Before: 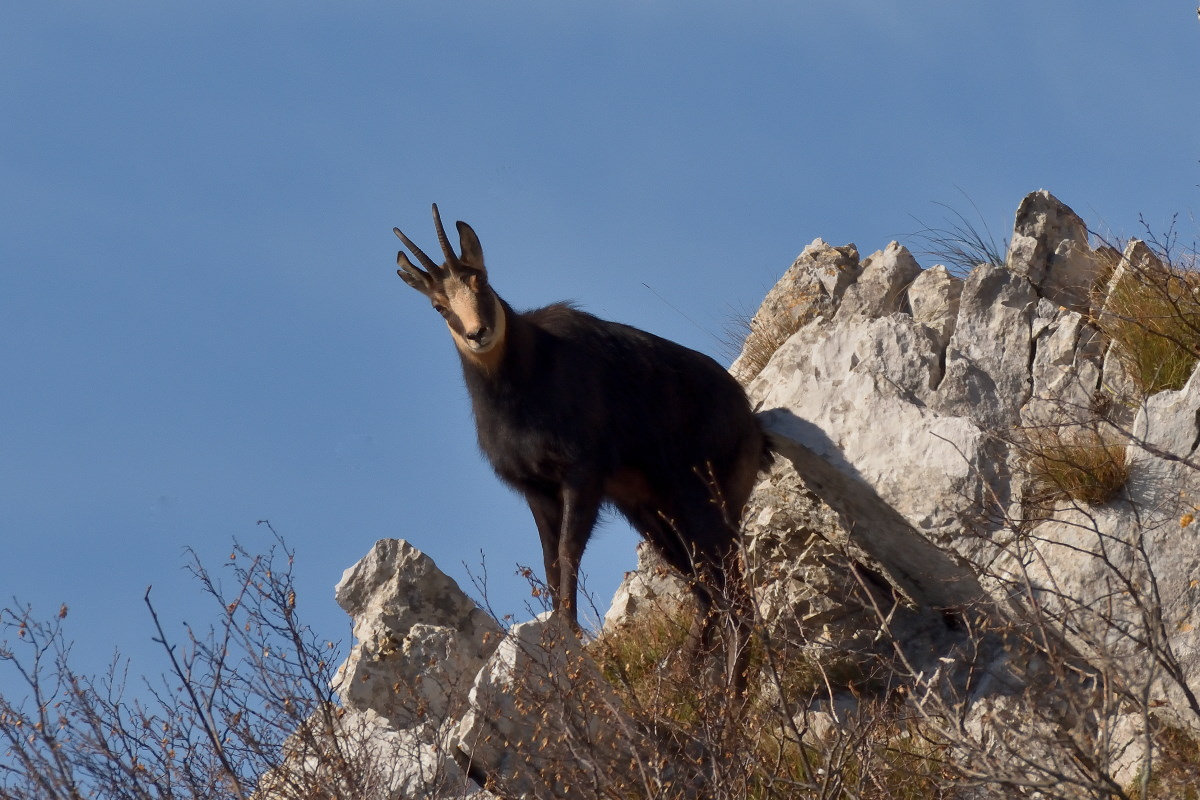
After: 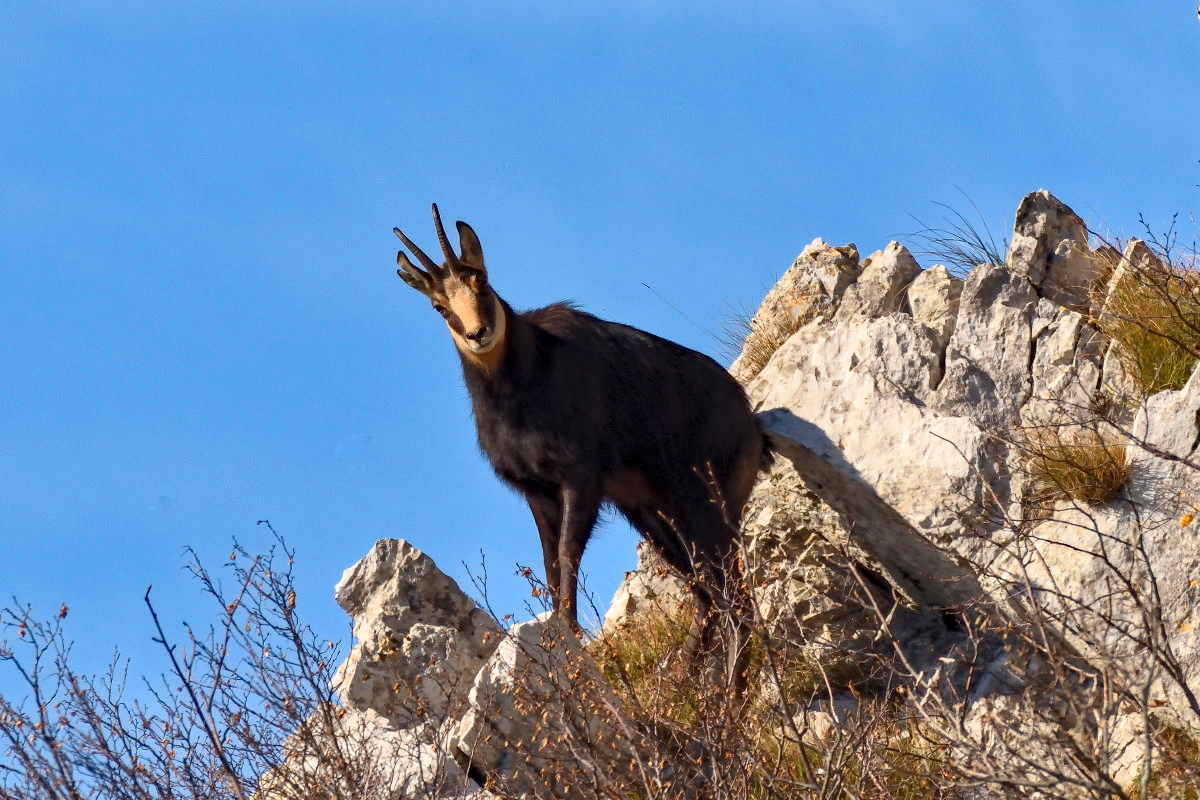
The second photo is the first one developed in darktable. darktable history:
local contrast: on, module defaults
contrast brightness saturation: contrast 0.243, brightness 0.27, saturation 0.386
haze removal: strength 0.295, distance 0.253, compatibility mode true, adaptive false
